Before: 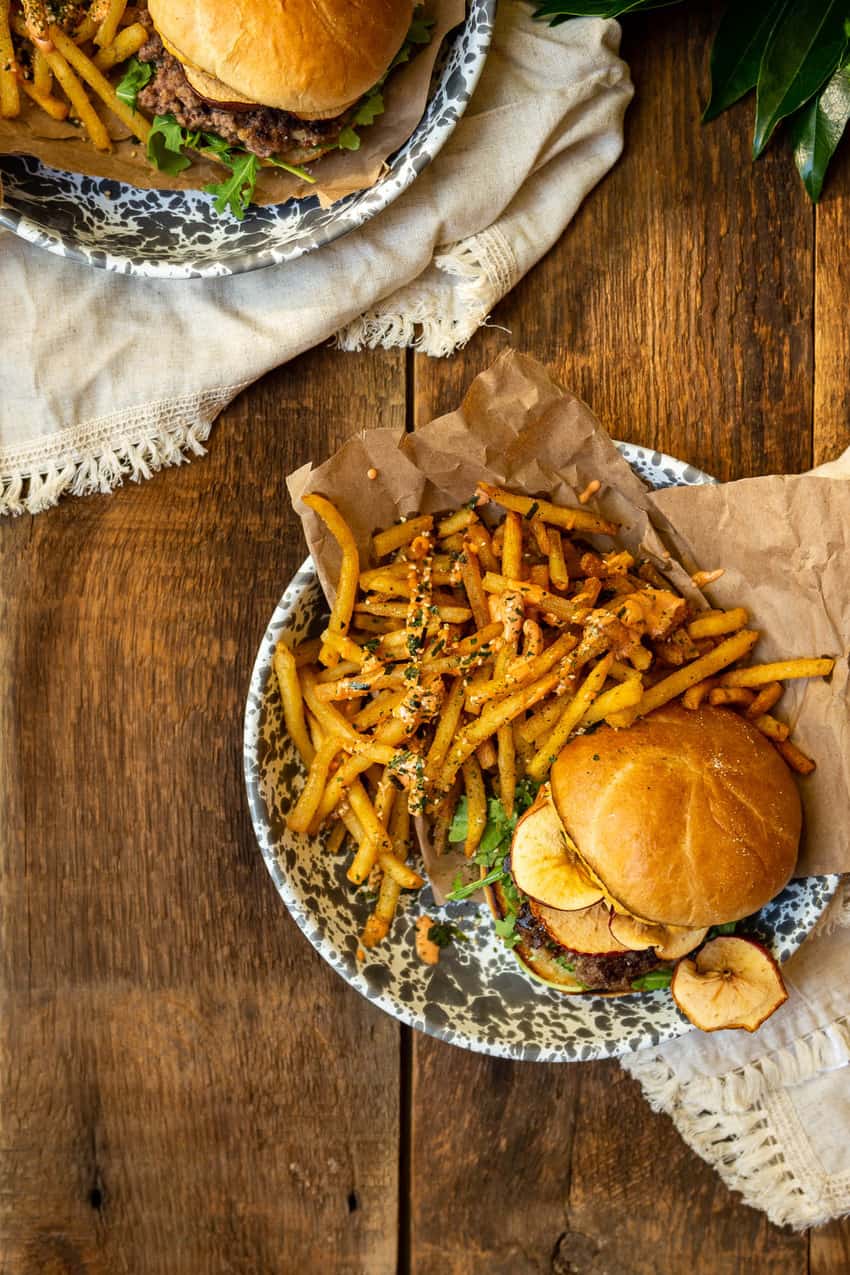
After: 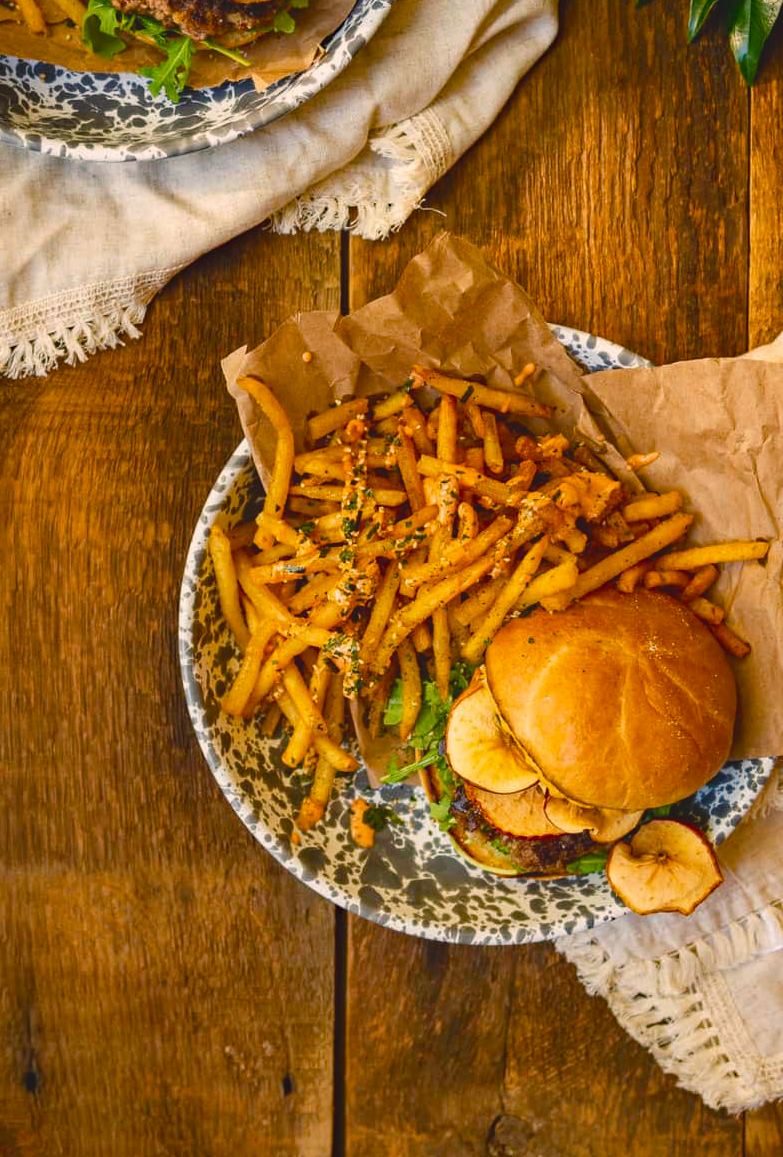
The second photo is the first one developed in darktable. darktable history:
crop and rotate: left 7.846%, top 9.223%
color balance rgb: highlights gain › chroma 3.274%, highlights gain › hue 56.4°, perceptual saturation grading › global saturation 34.526%, perceptual saturation grading › highlights -29.83%, perceptual saturation grading › shadows 35.766%, contrast -9.758%
exposure: black level correction -0.008, exposure 0.069 EV, compensate highlight preservation false
haze removal: compatibility mode true, adaptive false
